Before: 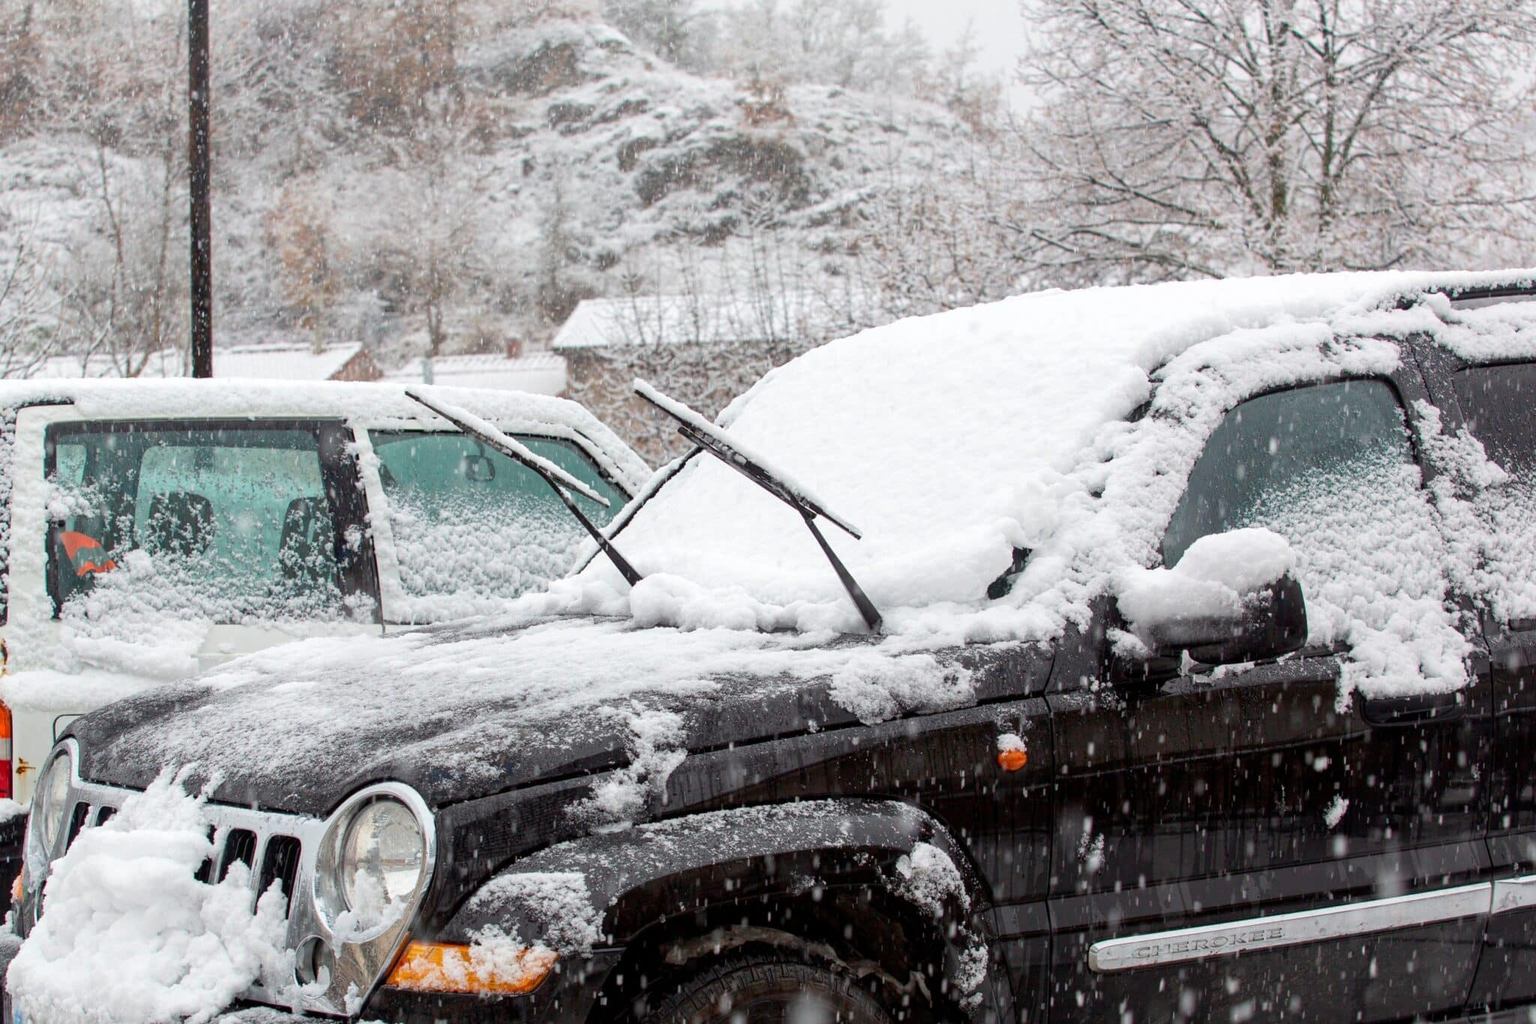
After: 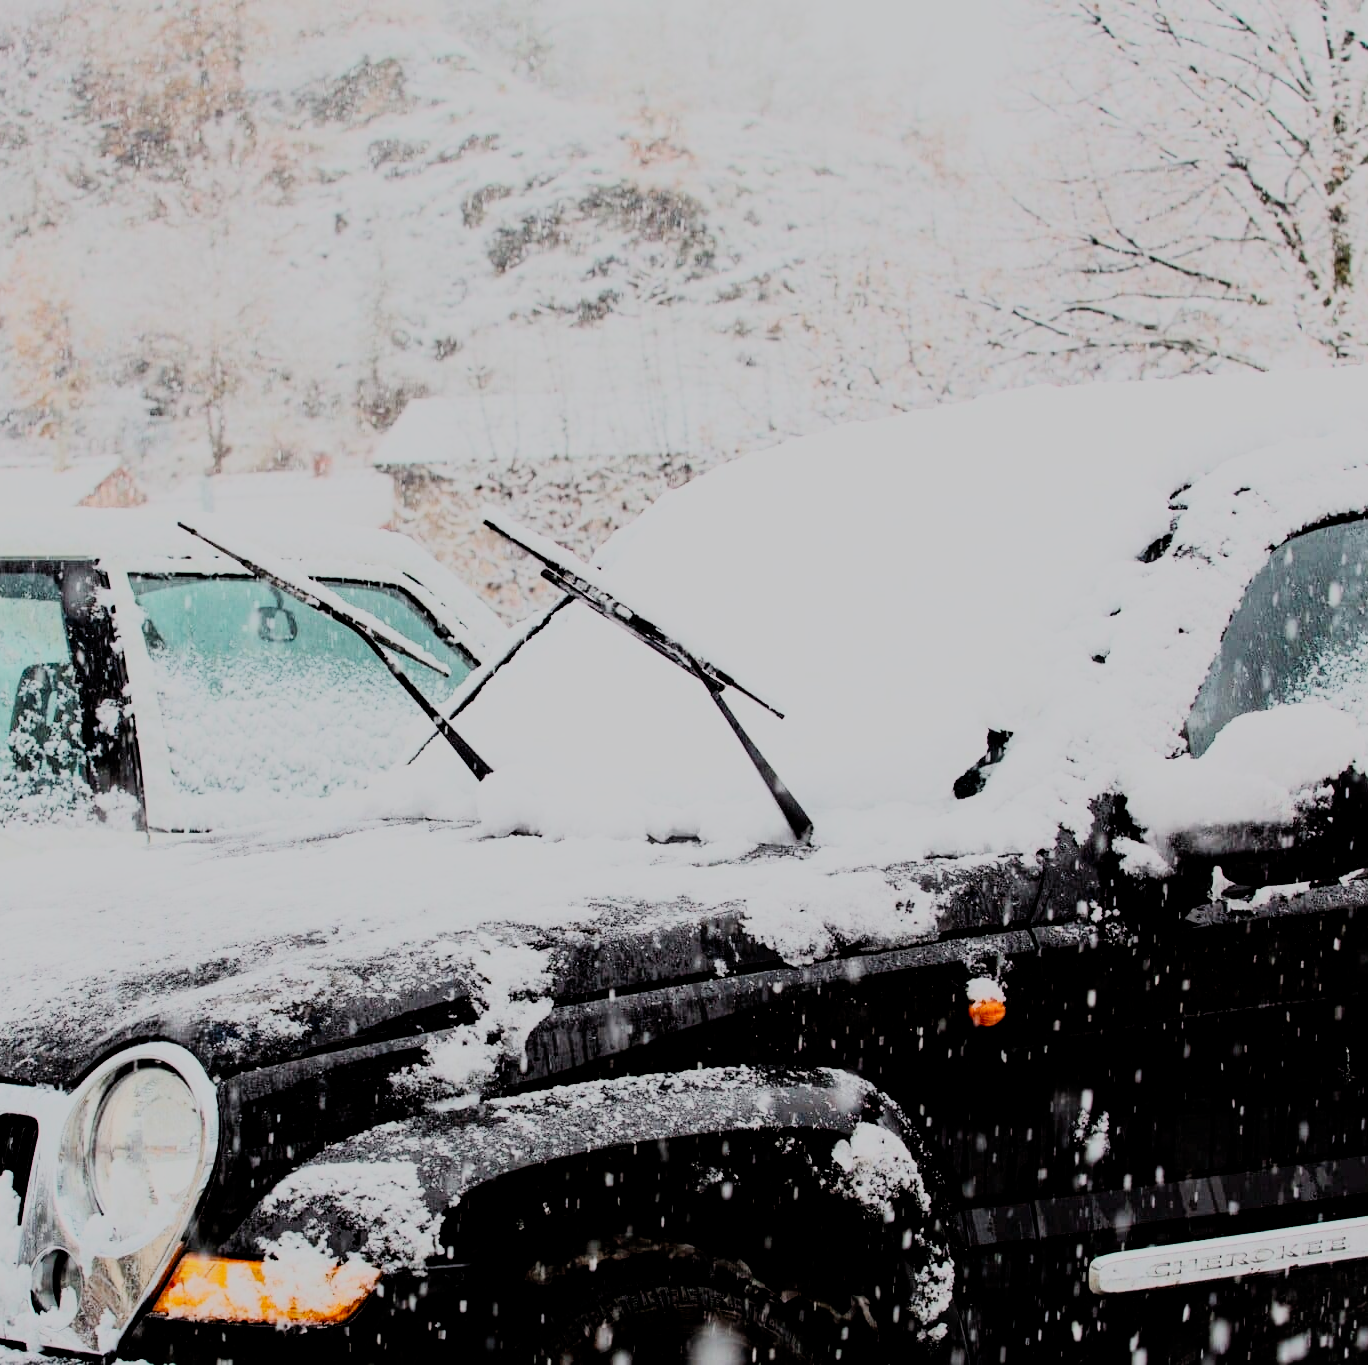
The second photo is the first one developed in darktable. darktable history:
filmic rgb: middle gray luminance 29%, black relative exposure -10.3 EV, white relative exposure 5.5 EV, threshold 6 EV, target black luminance 0%, hardness 3.95, latitude 2.04%, contrast 1.132, highlights saturation mix 5%, shadows ↔ highlights balance 15.11%, add noise in highlights 0, preserve chrominance no, color science v3 (2019), use custom middle-gray values true, iterations of high-quality reconstruction 0, contrast in highlights soft, enable highlight reconstruction true
crop and rotate: left 17.732%, right 15.423%
rgb curve: curves: ch0 [(0, 0) (0.21, 0.15) (0.24, 0.21) (0.5, 0.75) (0.75, 0.96) (0.89, 0.99) (1, 1)]; ch1 [(0, 0.02) (0.21, 0.13) (0.25, 0.2) (0.5, 0.67) (0.75, 0.9) (0.89, 0.97) (1, 1)]; ch2 [(0, 0.02) (0.21, 0.13) (0.25, 0.2) (0.5, 0.67) (0.75, 0.9) (0.89, 0.97) (1, 1)], compensate middle gray true
